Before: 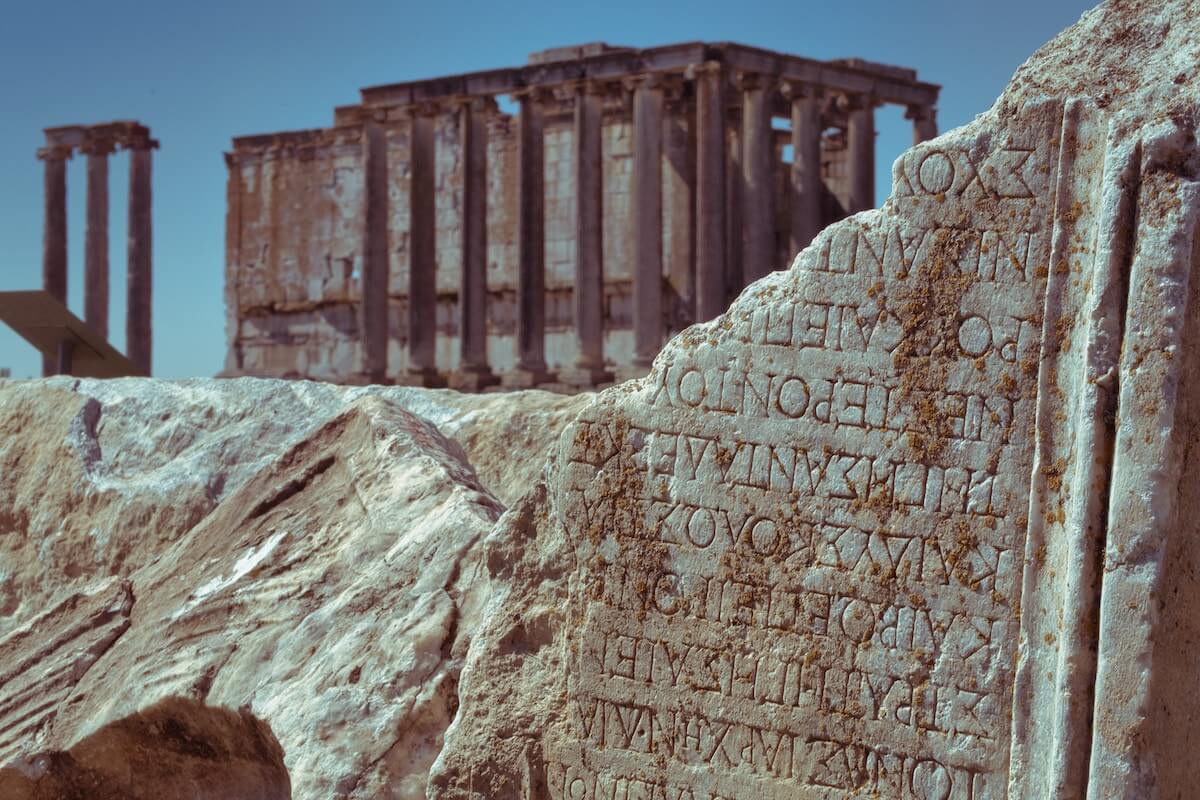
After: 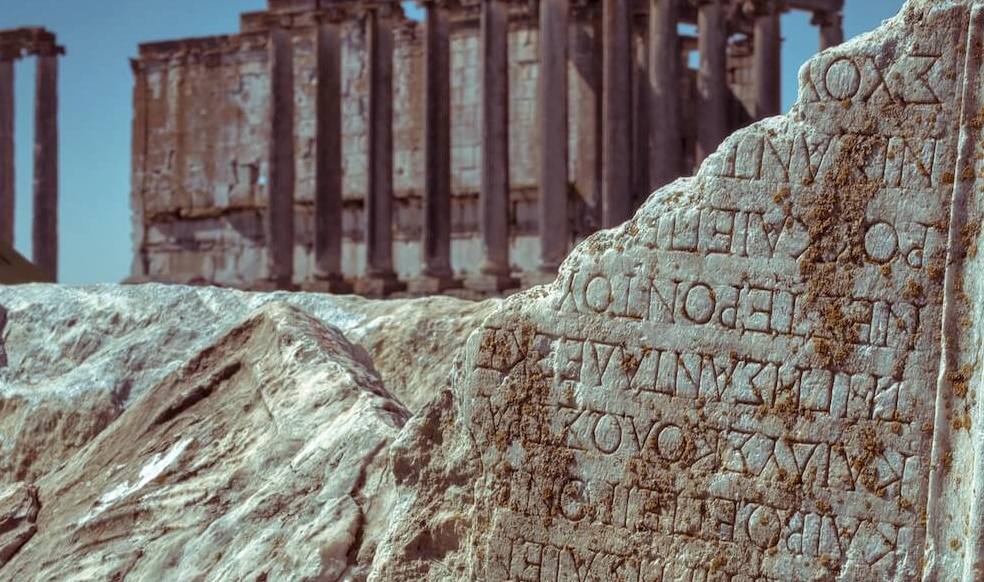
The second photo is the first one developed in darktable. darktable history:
local contrast: on, module defaults
crop: left 7.856%, top 11.836%, right 10.12%, bottom 15.387%
